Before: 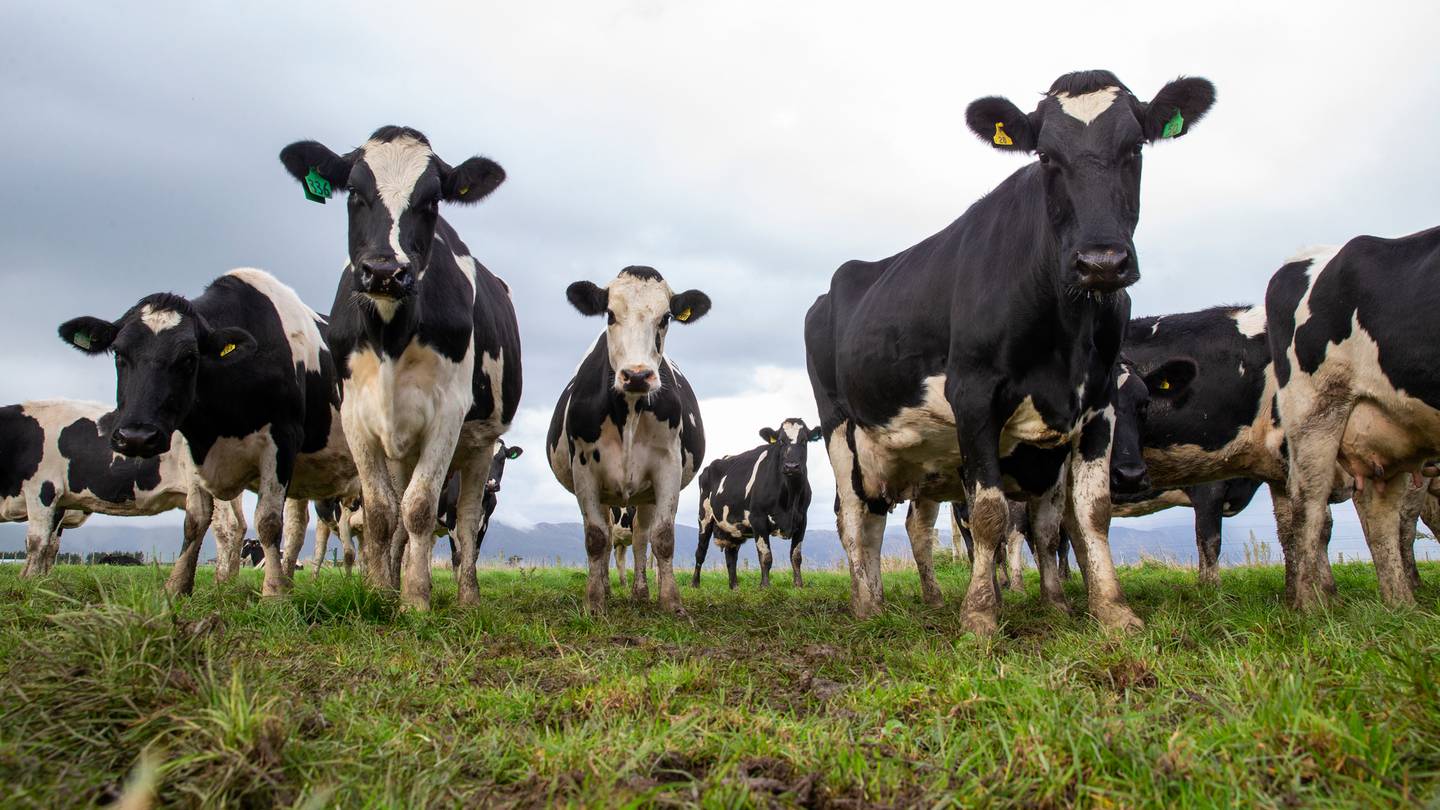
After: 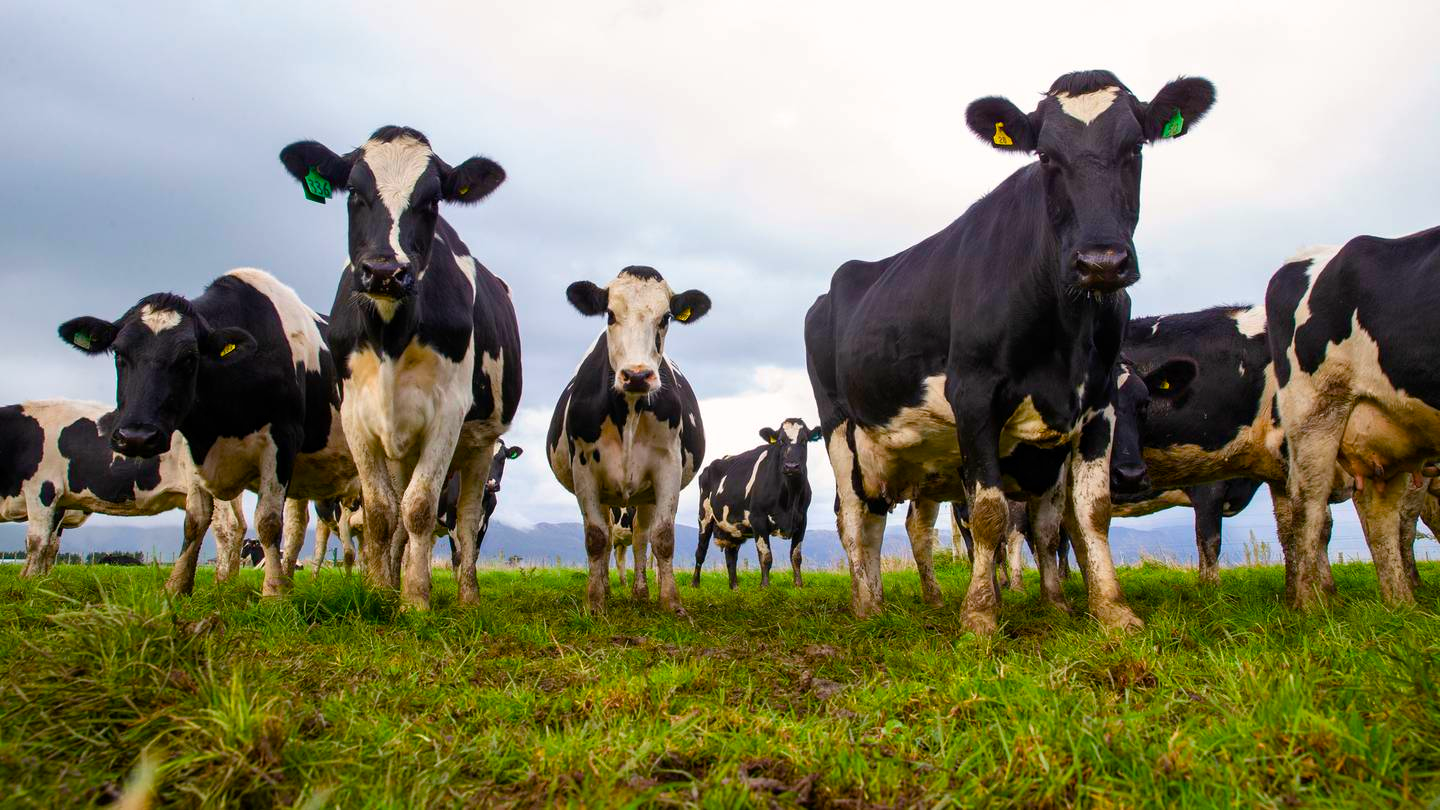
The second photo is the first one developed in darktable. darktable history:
color balance rgb: power › luminance -3.611%, power › hue 140.54°, highlights gain › chroma 0.691%, highlights gain › hue 55.62°, perceptual saturation grading › global saturation 20%, perceptual saturation grading › highlights -24.849%, perceptual saturation grading › shadows 24.721%, global vibrance 50.627%
